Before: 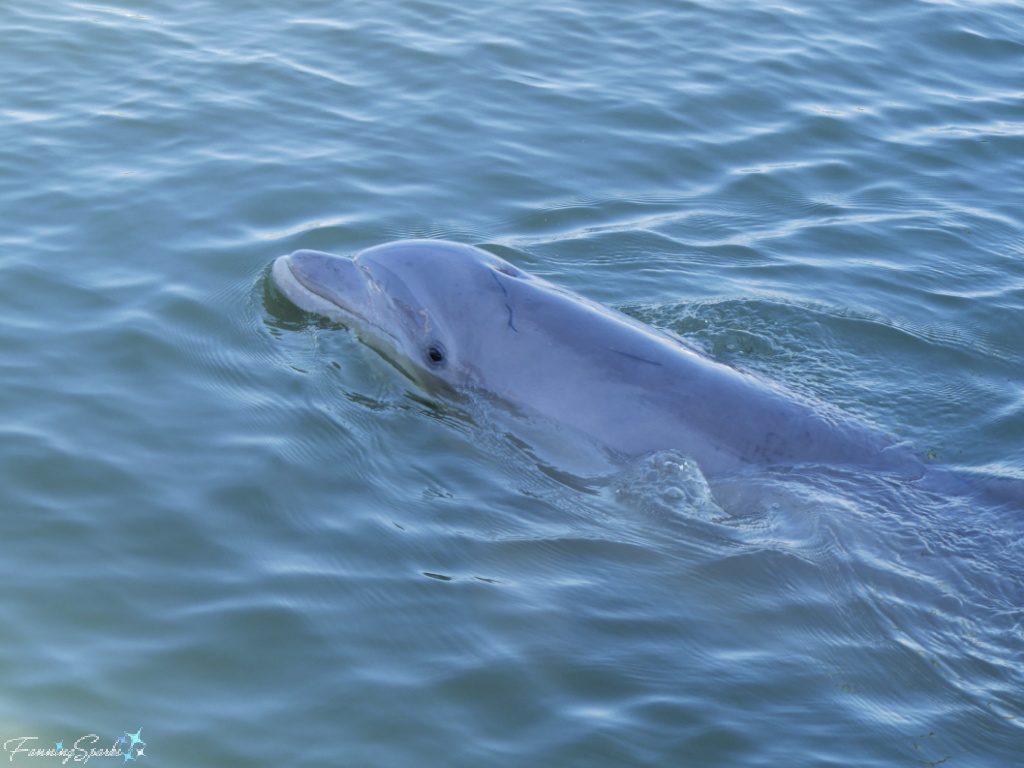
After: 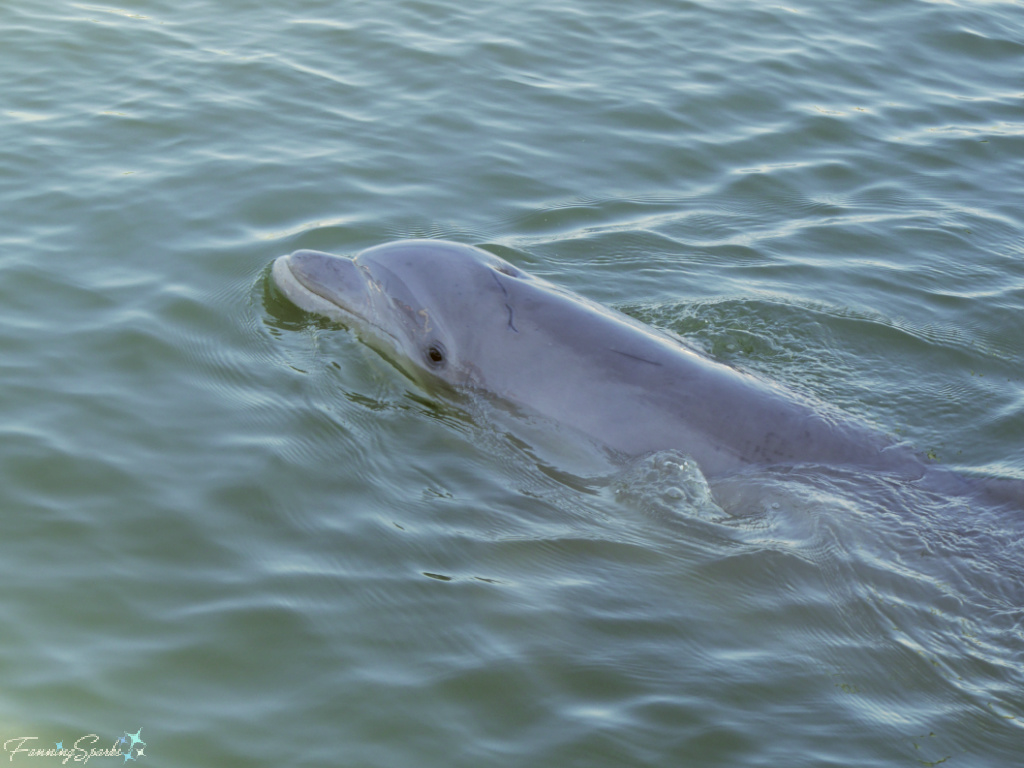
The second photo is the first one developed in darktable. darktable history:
color correction: highlights a* -1.27, highlights b* 10.25, shadows a* 0.323, shadows b* 19.84
